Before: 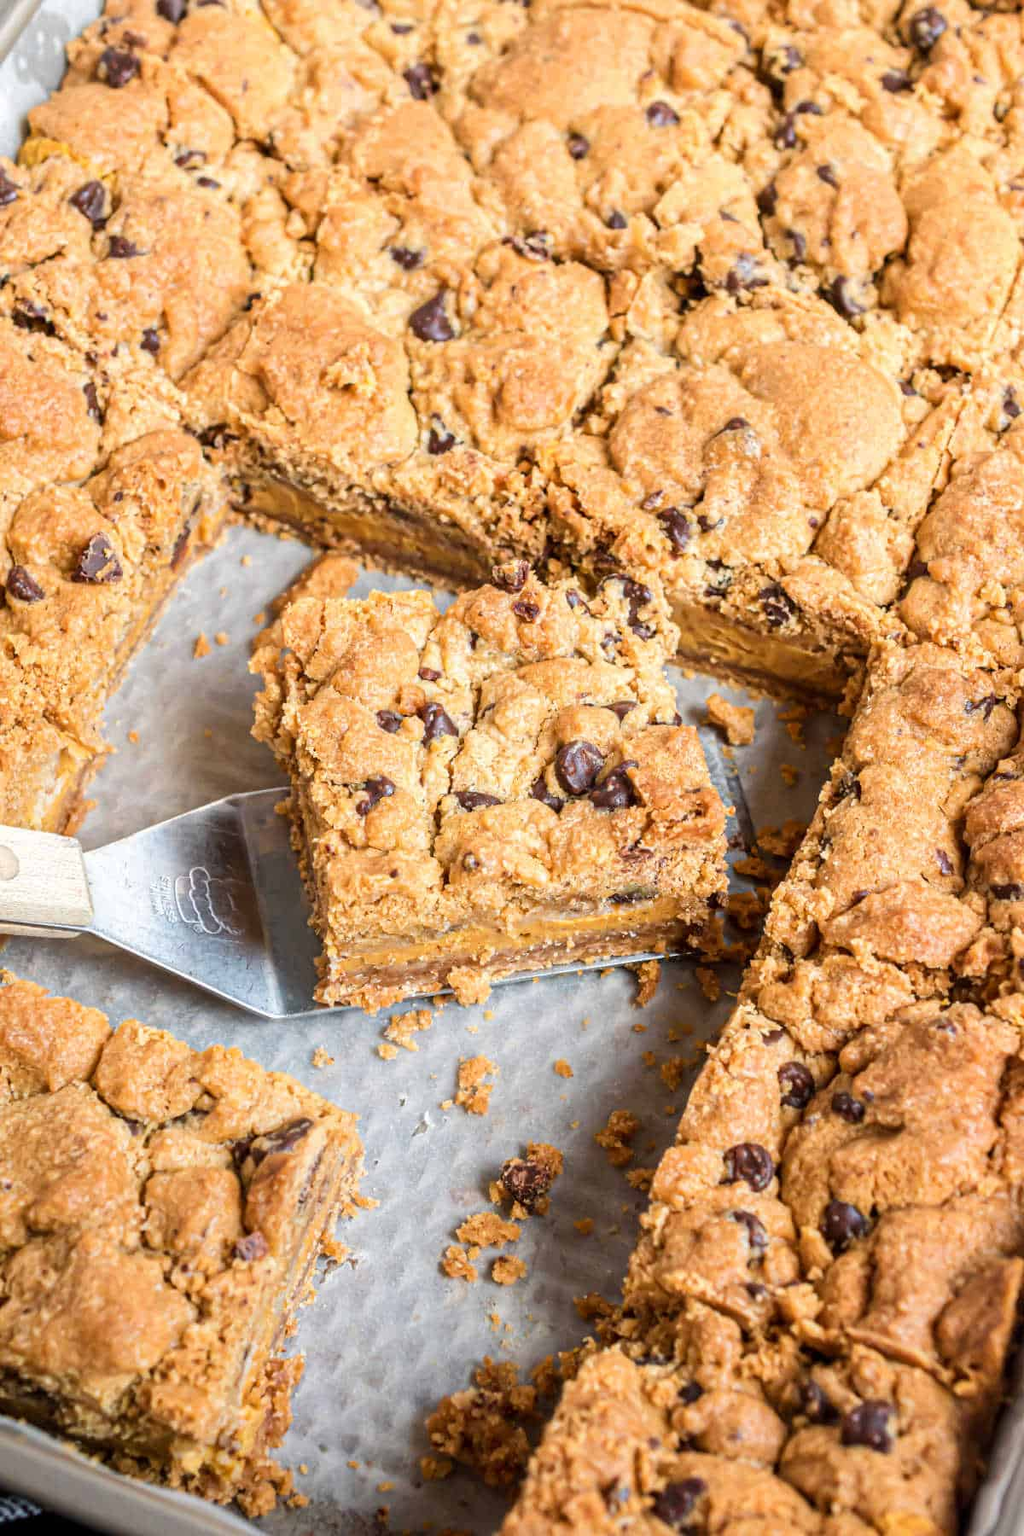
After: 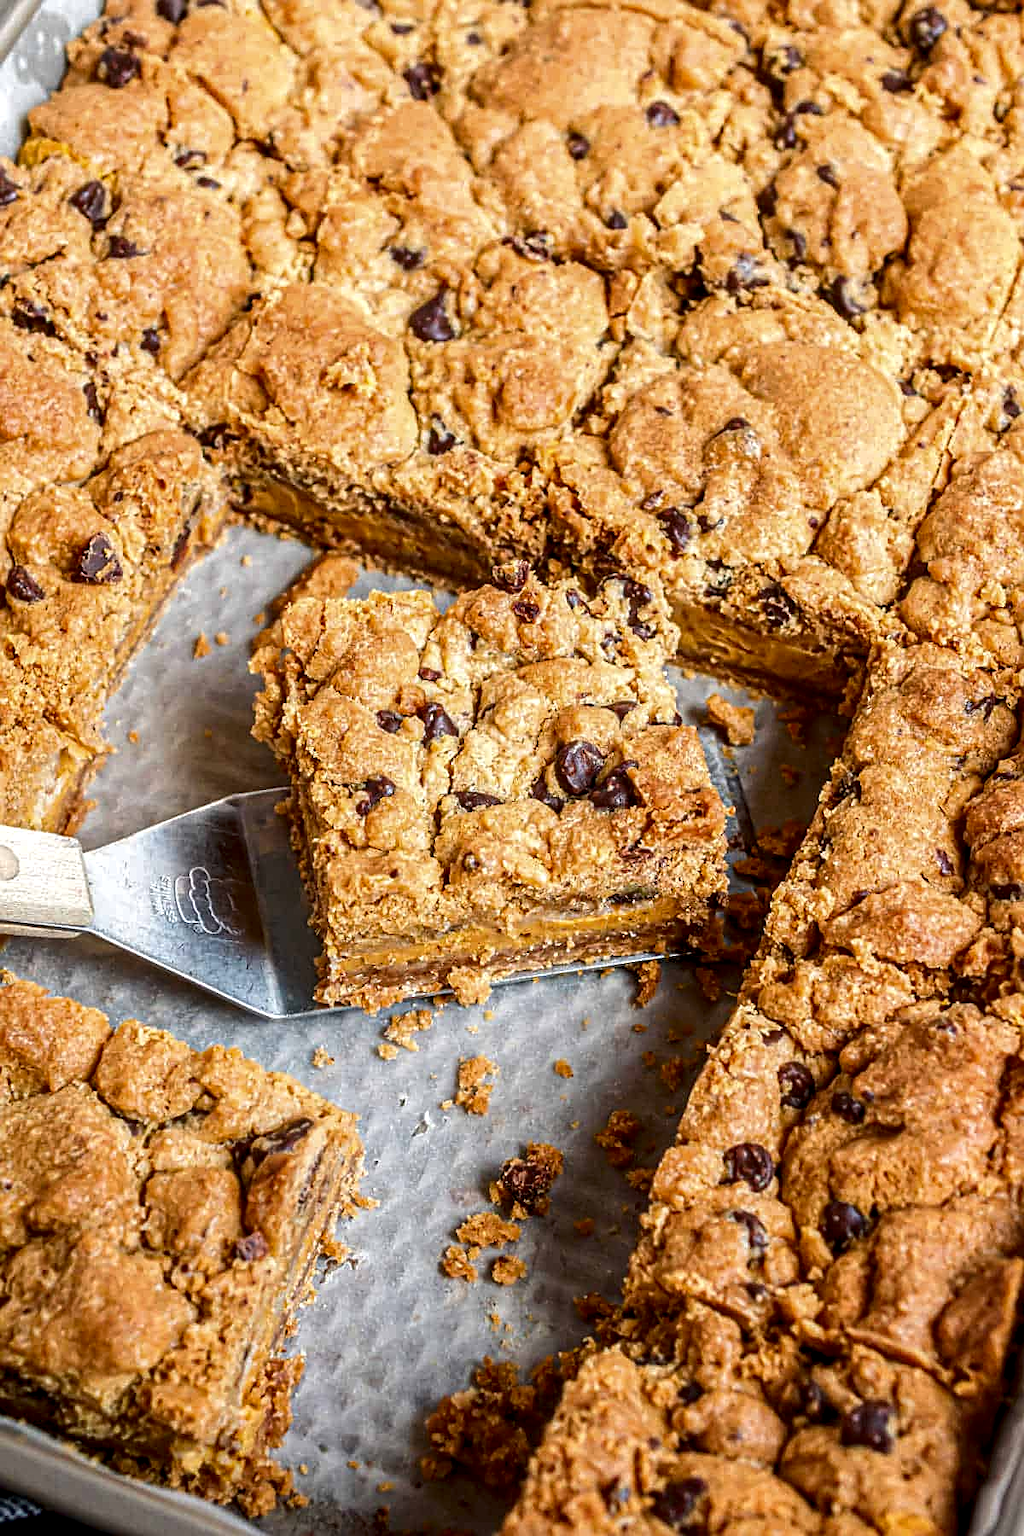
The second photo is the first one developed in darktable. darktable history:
local contrast: detail 130%
sharpen: on, module defaults
contrast brightness saturation: brightness -0.196, saturation 0.085
